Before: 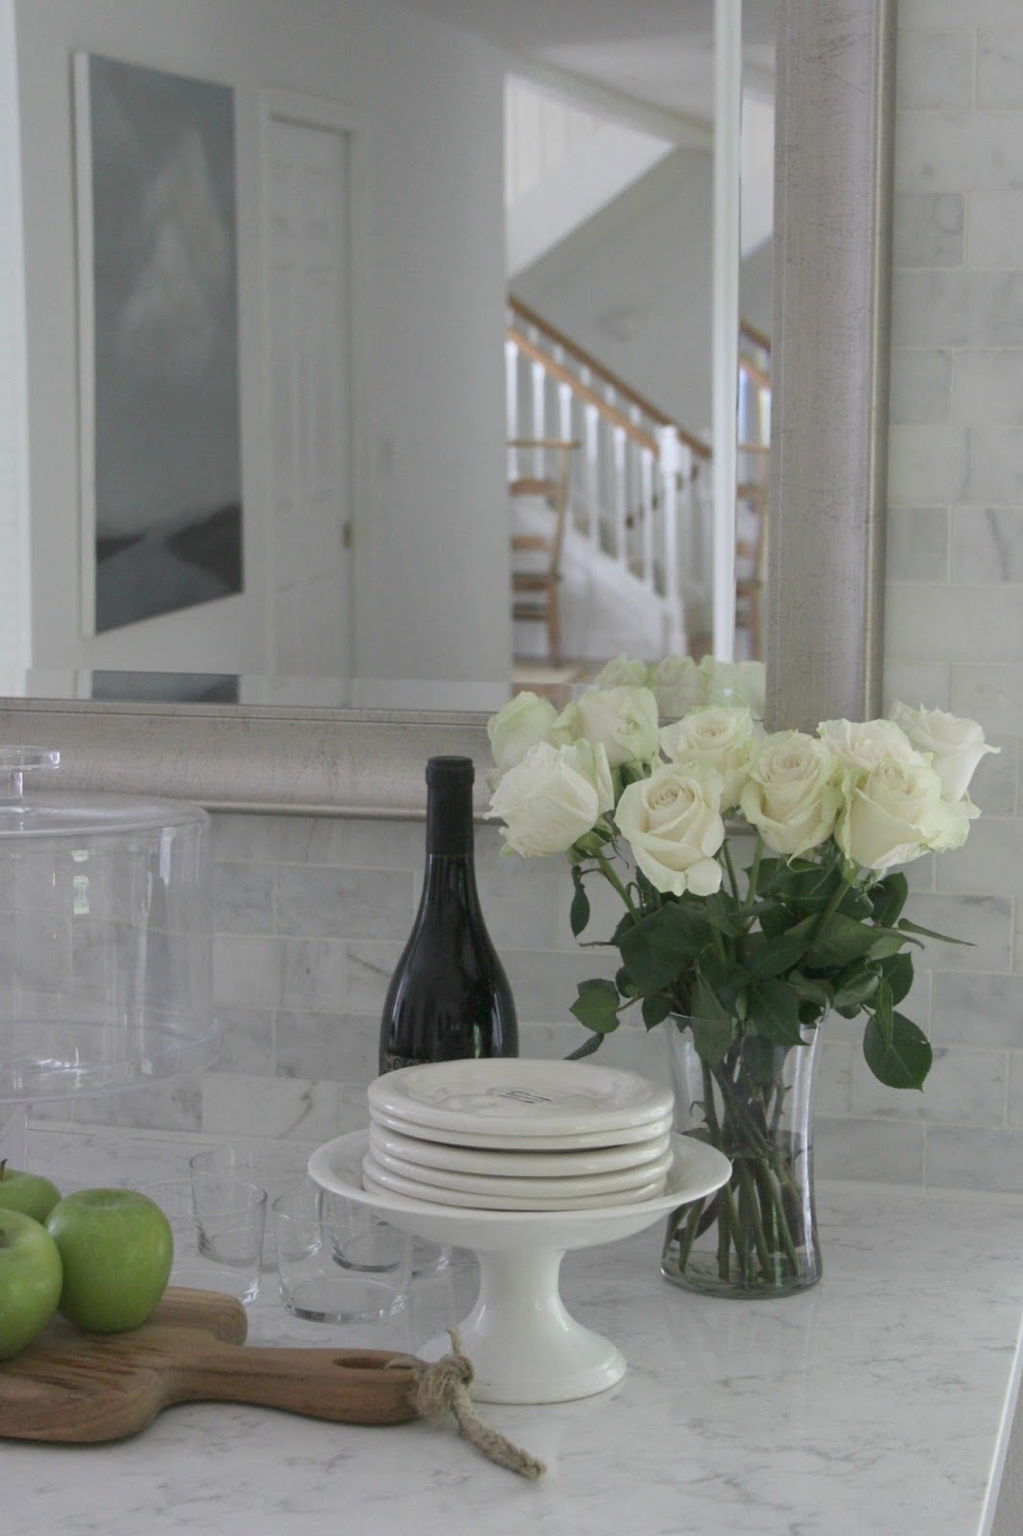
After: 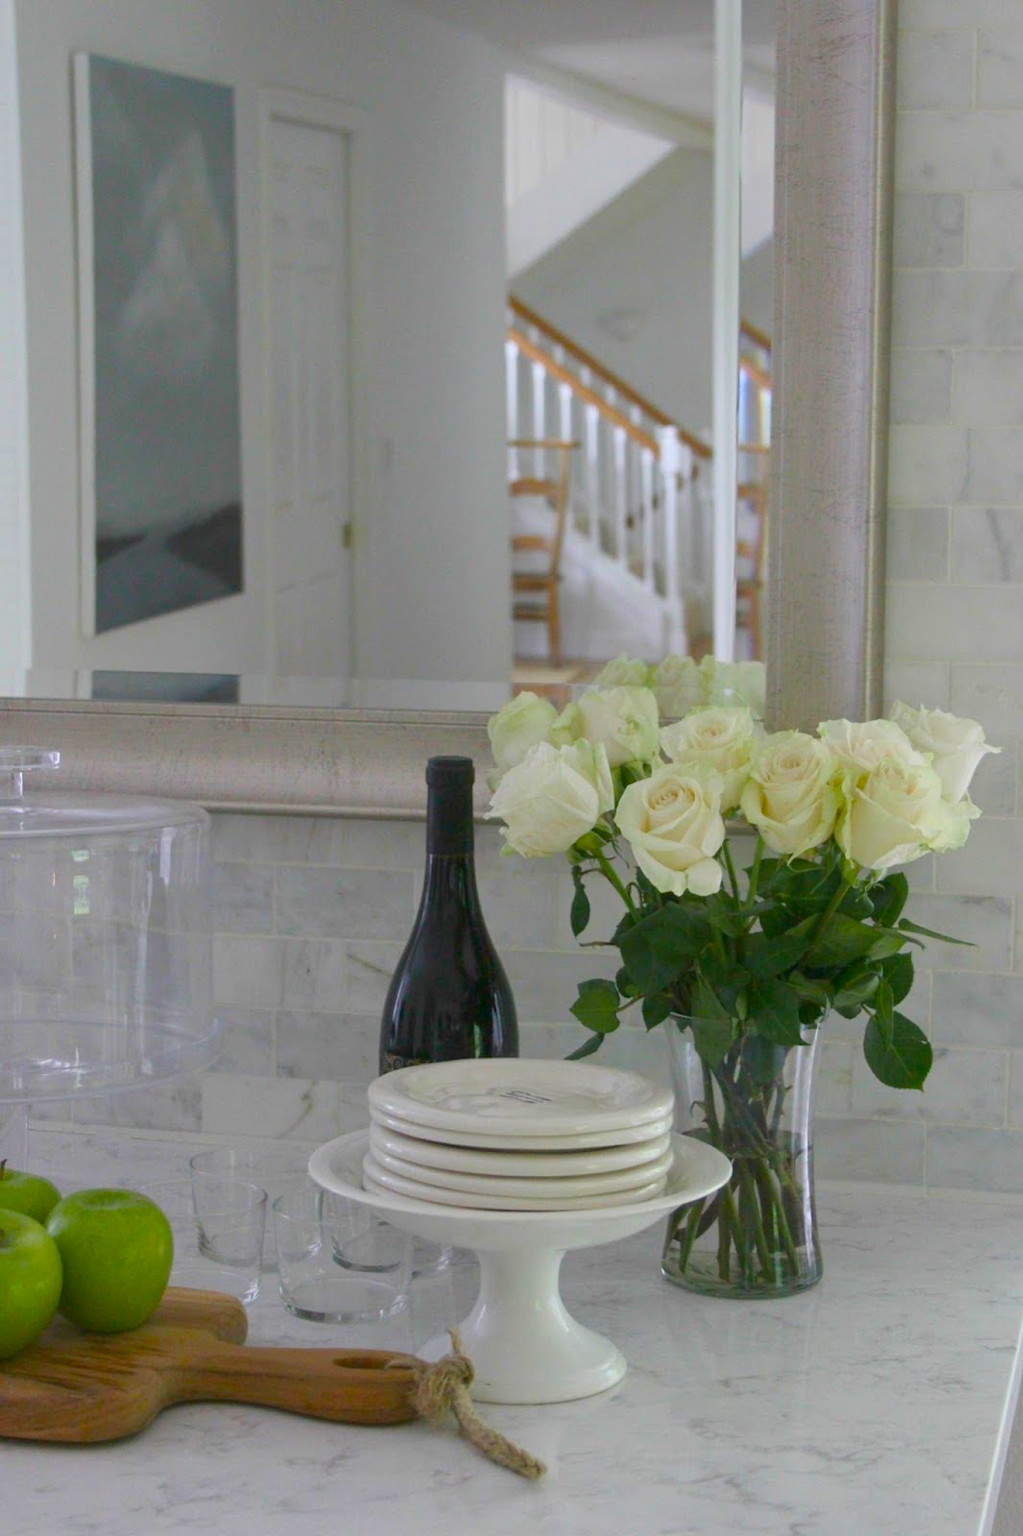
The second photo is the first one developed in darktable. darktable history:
color balance rgb: linear chroma grading › global chroma 15.653%, perceptual saturation grading › global saturation 39.613%, perceptual saturation grading › highlights -24.782%, perceptual saturation grading › mid-tones 34.805%, perceptual saturation grading › shadows 35.369%, global vibrance 20%
